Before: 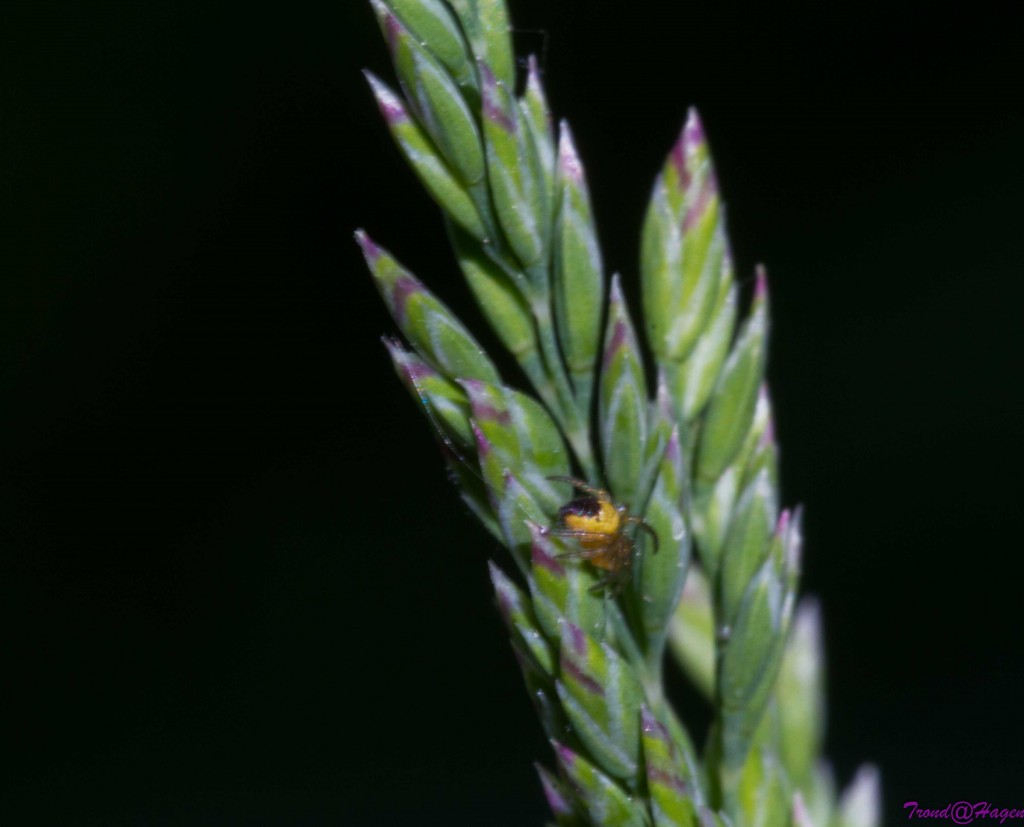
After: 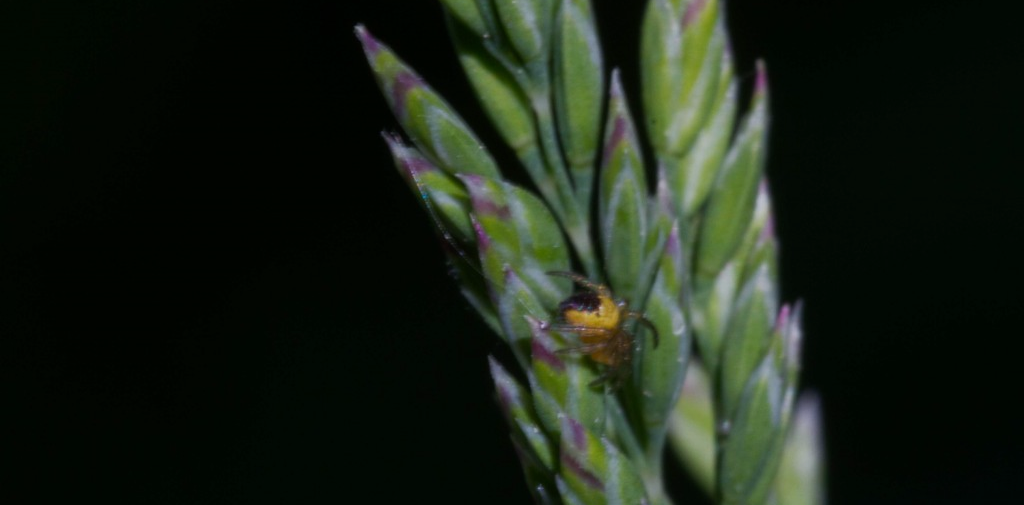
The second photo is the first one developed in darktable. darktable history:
crop and rotate: top 24.852%, bottom 14.001%
exposure: exposure -0.49 EV, compensate highlight preservation false
